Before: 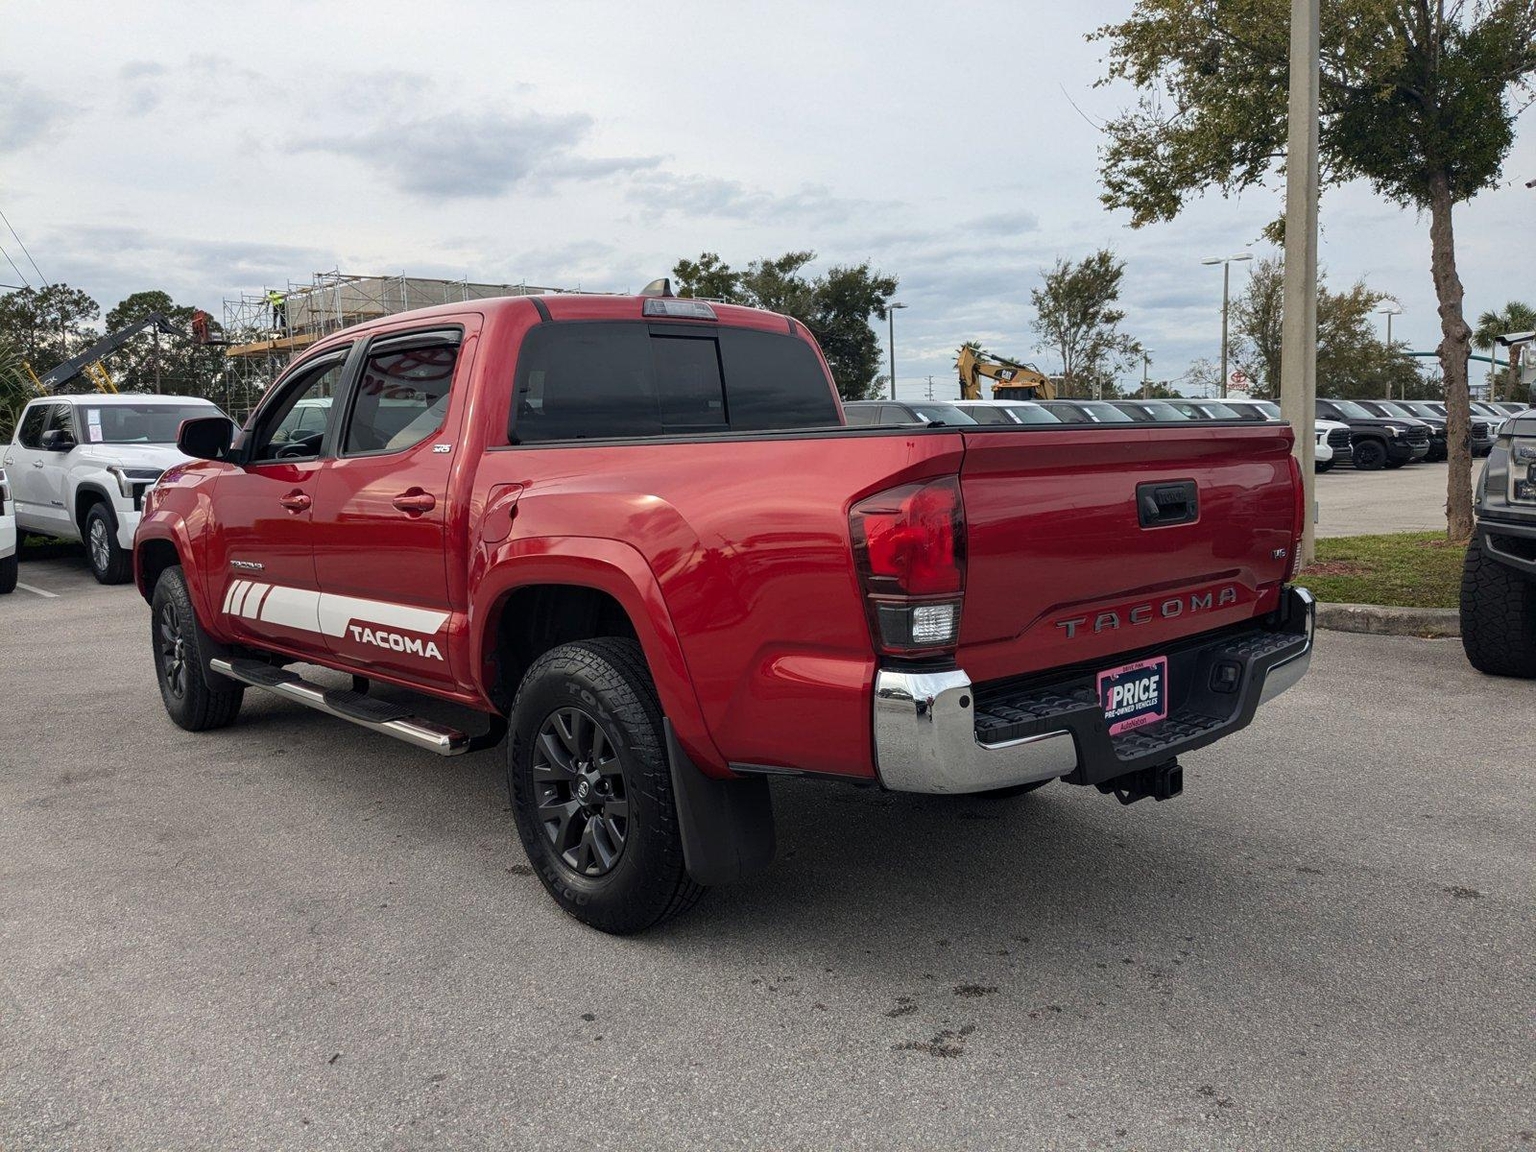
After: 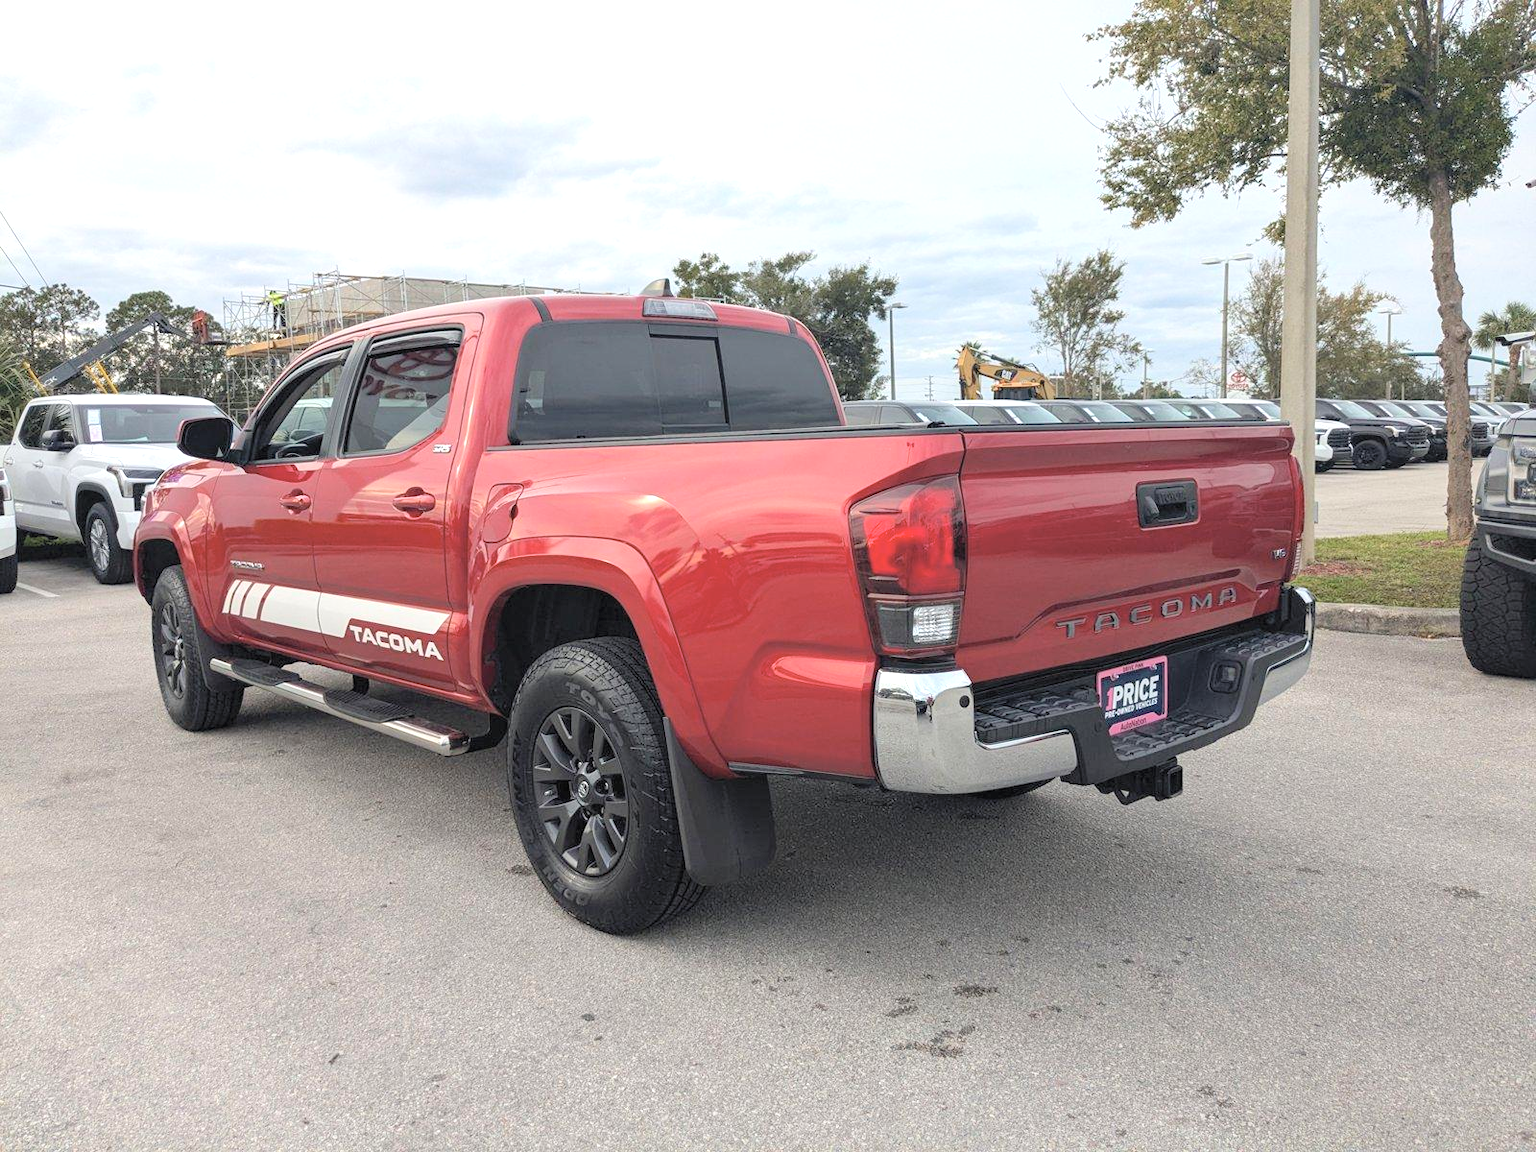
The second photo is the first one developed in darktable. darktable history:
exposure: black level correction 0, exposure 0.499 EV, compensate exposure bias true, compensate highlight preservation false
contrast brightness saturation: brightness 0.283
